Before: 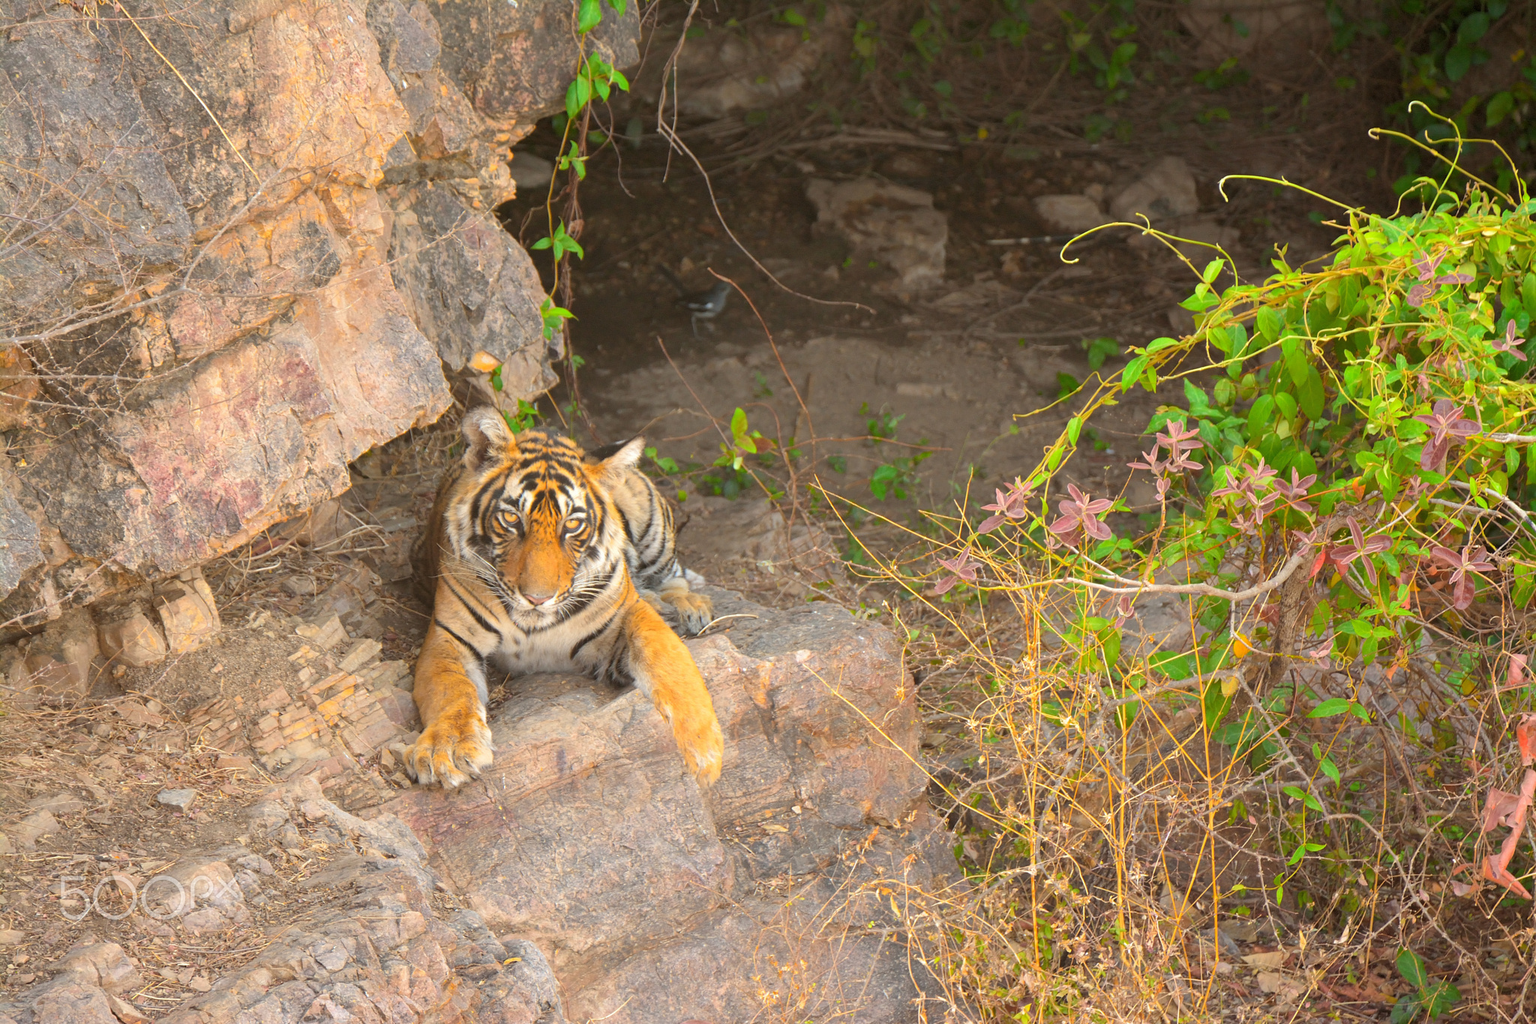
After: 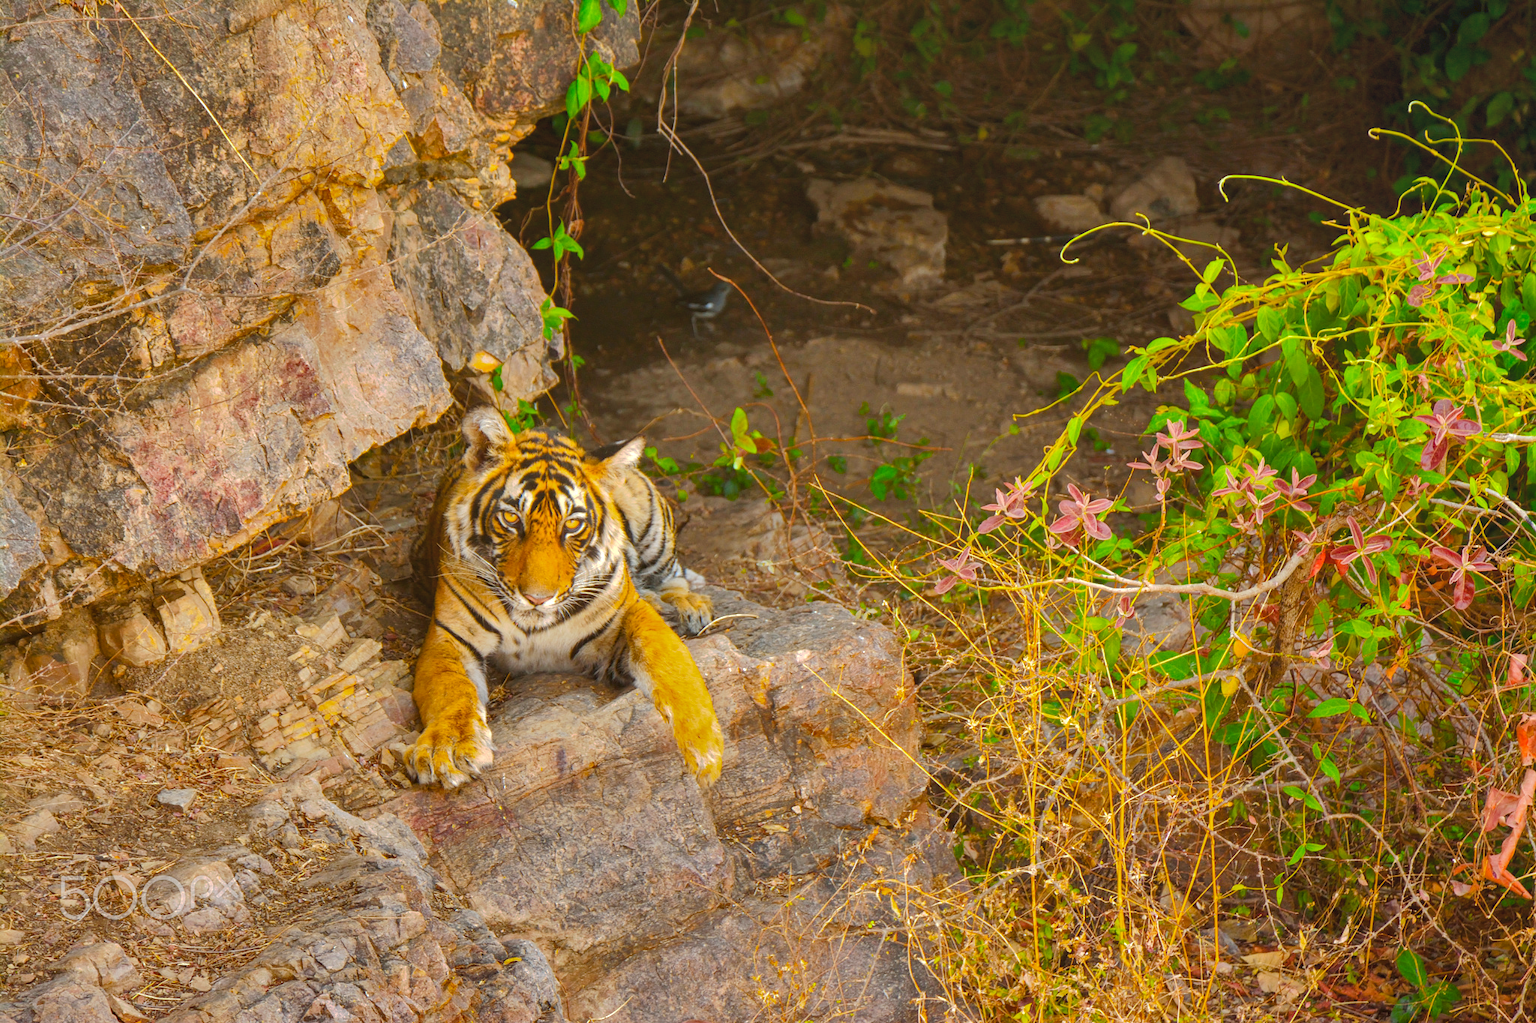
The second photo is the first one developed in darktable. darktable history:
tone curve: curves: ch0 [(0, 0) (0.003, 0.096) (0.011, 0.096) (0.025, 0.098) (0.044, 0.099) (0.069, 0.106) (0.1, 0.128) (0.136, 0.153) (0.177, 0.186) (0.224, 0.218) (0.277, 0.265) (0.335, 0.316) (0.399, 0.374) (0.468, 0.445) (0.543, 0.526) (0.623, 0.605) (0.709, 0.681) (0.801, 0.758) (0.898, 0.819) (1, 1)], preserve colors none
local contrast: detail 130%
color balance rgb: linear chroma grading › global chroma 14.984%, perceptual saturation grading › global saturation 40.936%, perceptual saturation grading › highlights -25.784%, perceptual saturation grading › mid-tones 35.481%, perceptual saturation grading › shadows 35.807%
shadows and highlights: shadows 20.76, highlights -82.5, soften with gaussian
